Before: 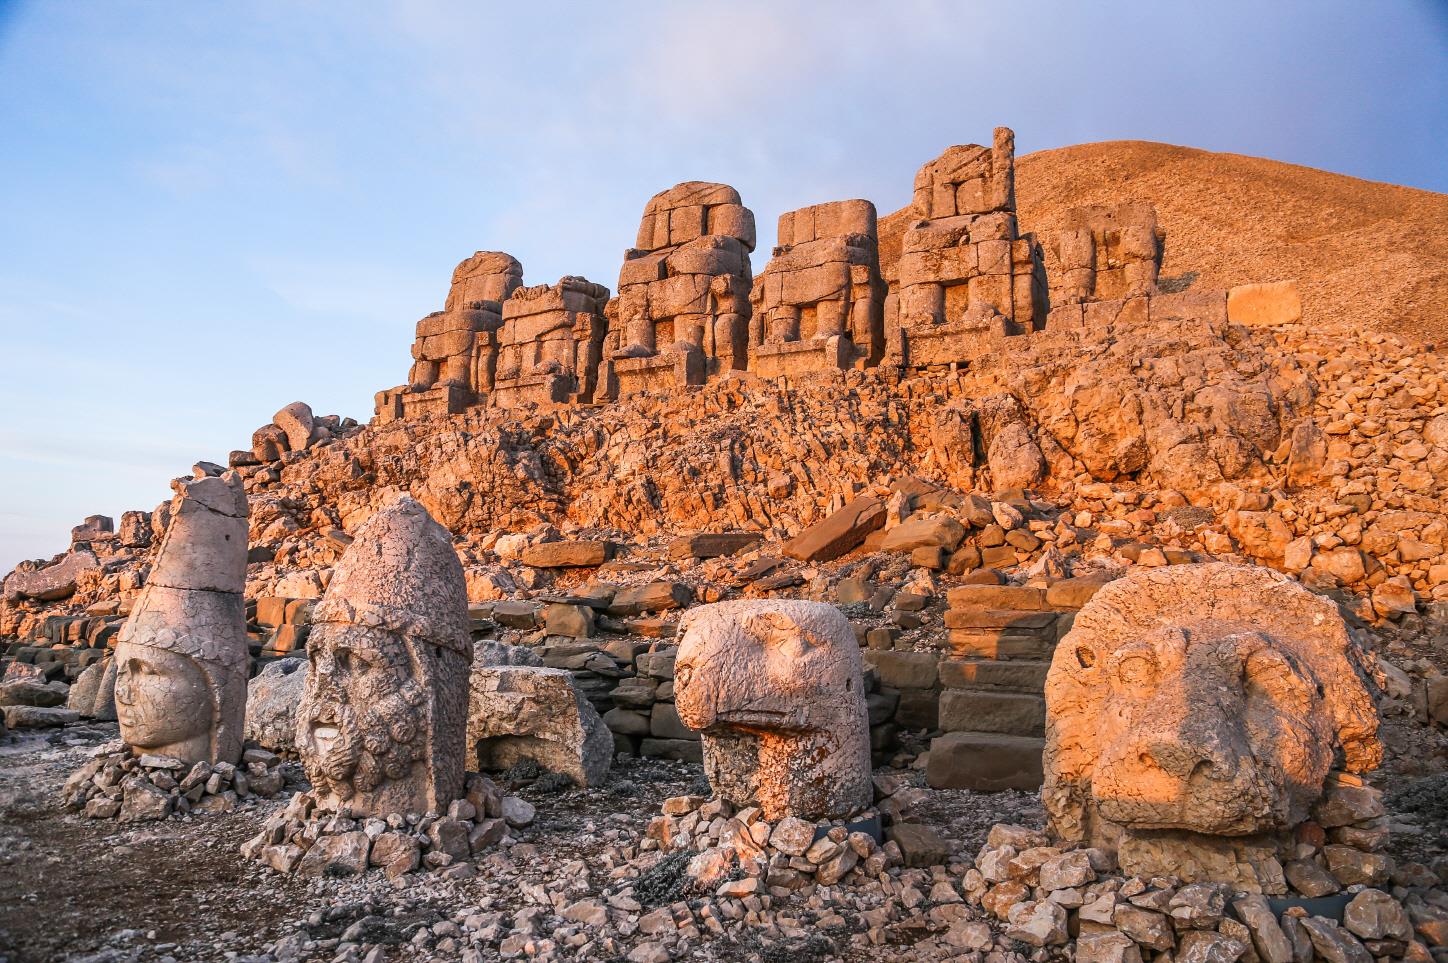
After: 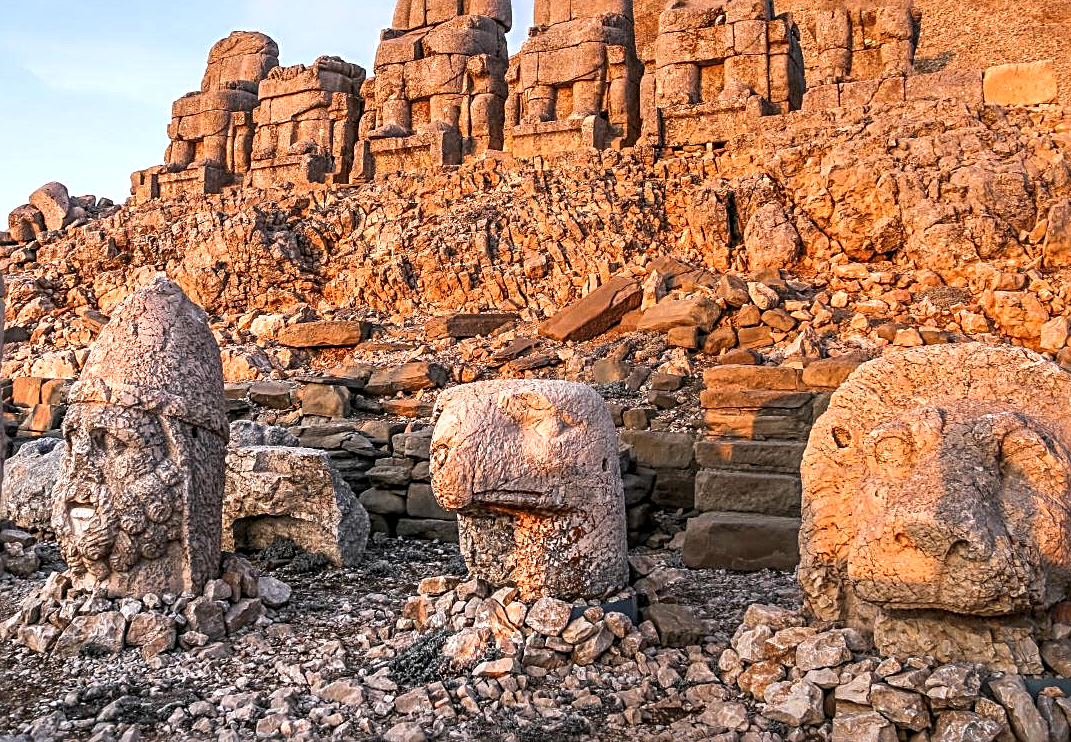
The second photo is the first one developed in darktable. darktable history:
exposure: exposure 0.207 EV, compensate highlight preservation false
sharpen: radius 3.119
crop: left 16.871%, top 22.857%, right 9.116%
local contrast: highlights 99%, shadows 86%, detail 160%, midtone range 0.2
